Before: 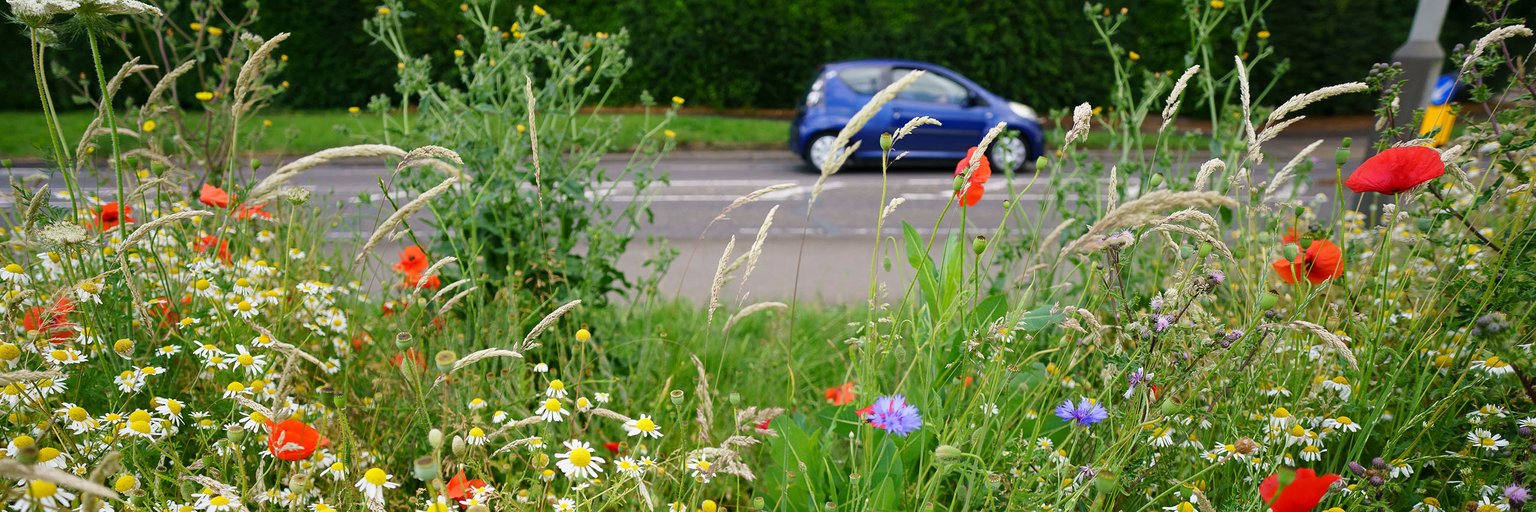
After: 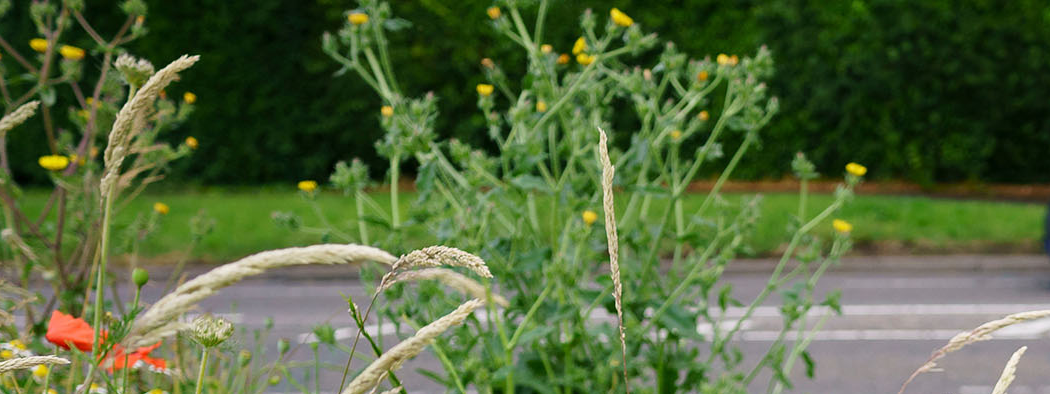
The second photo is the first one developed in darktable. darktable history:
crop and rotate: left 11.234%, top 0.097%, right 48.355%, bottom 54.336%
